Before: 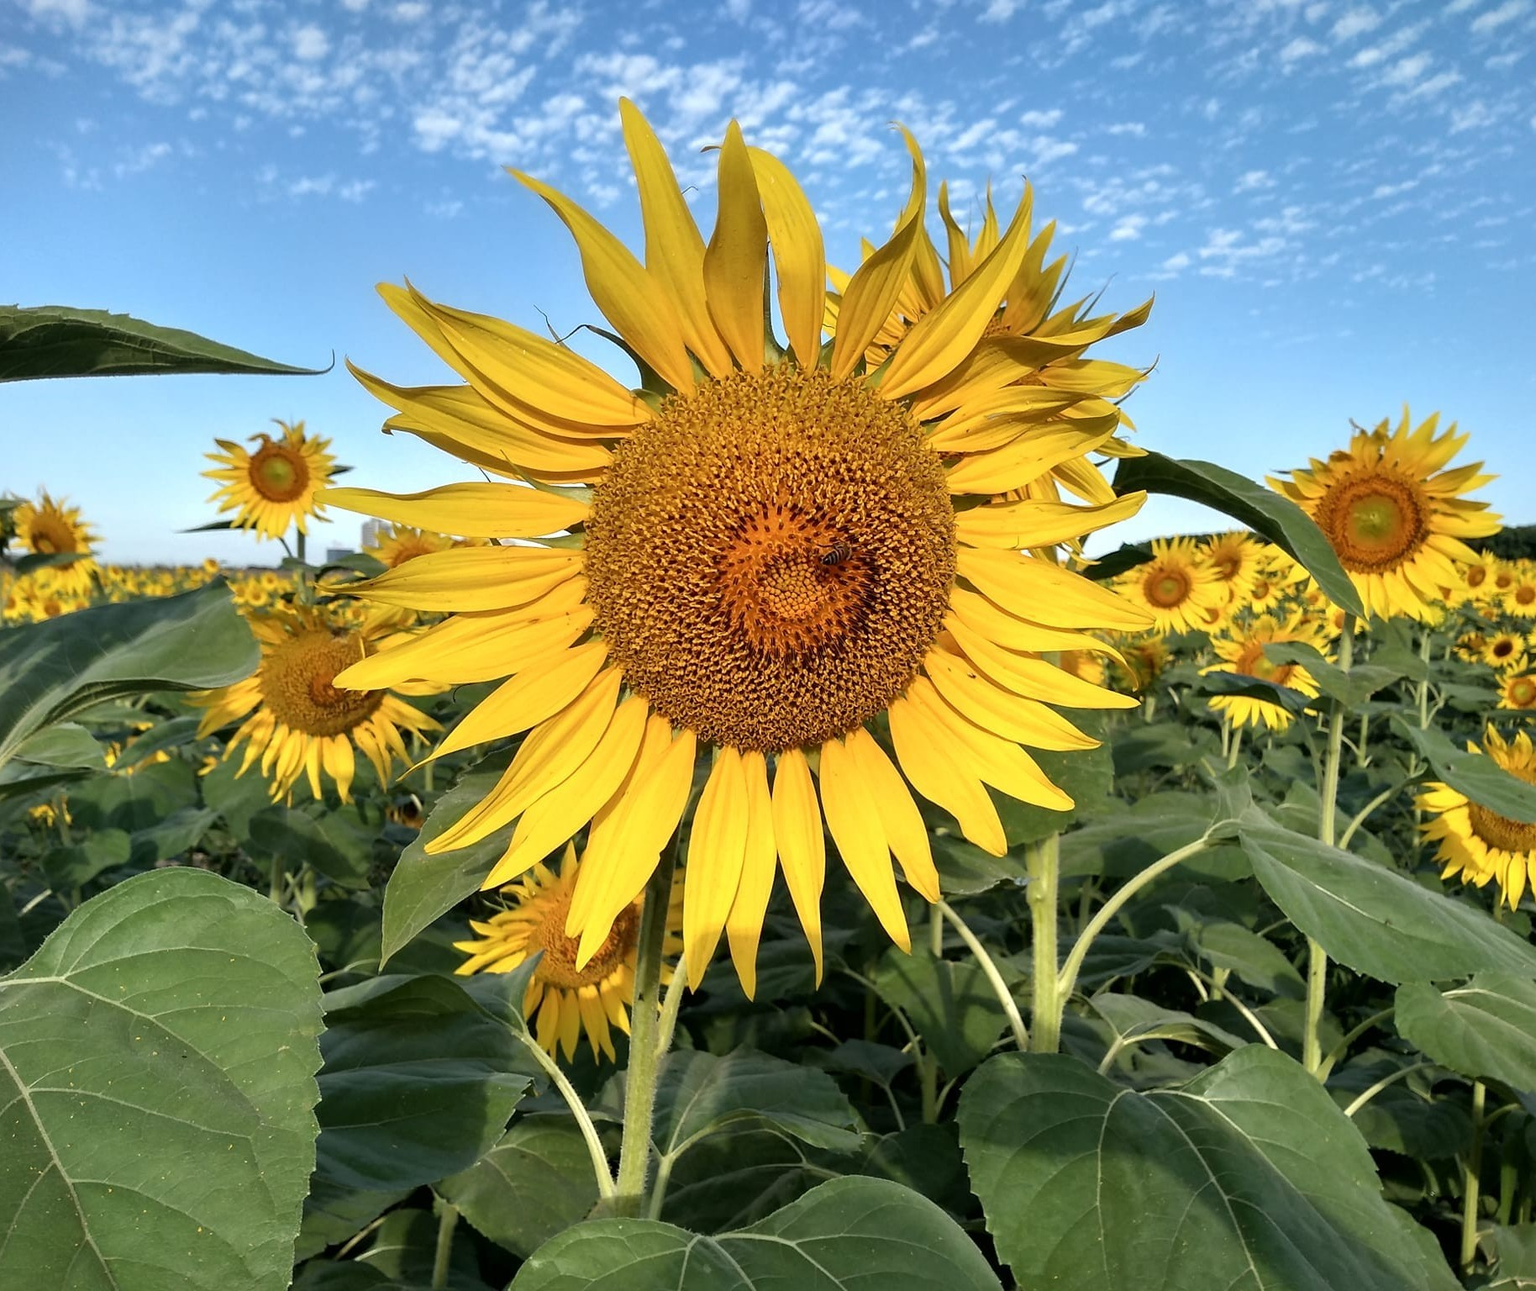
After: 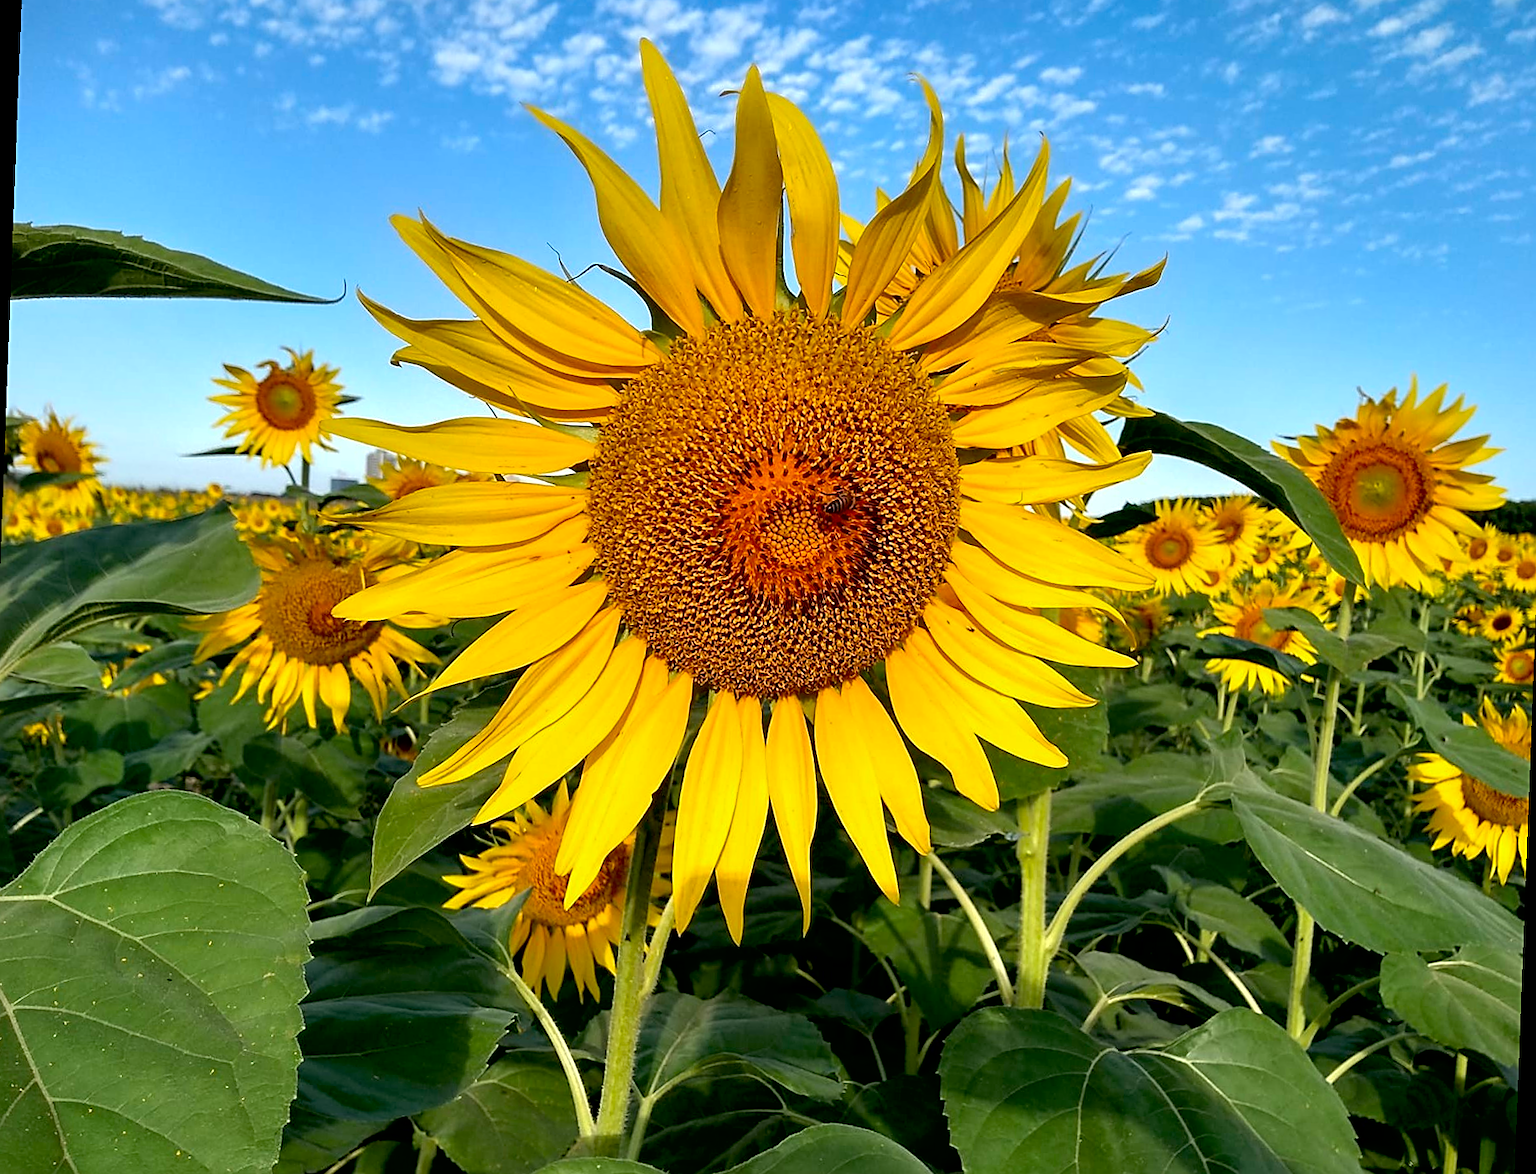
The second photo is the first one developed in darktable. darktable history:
rotate and perspective: rotation 2.17°, automatic cropping off
contrast brightness saturation: brightness -0.02, saturation 0.35
exposure: black level correction 0.011, compensate highlight preservation false
crop: left 1.507%, top 6.147%, right 1.379%, bottom 6.637%
sharpen: on, module defaults
